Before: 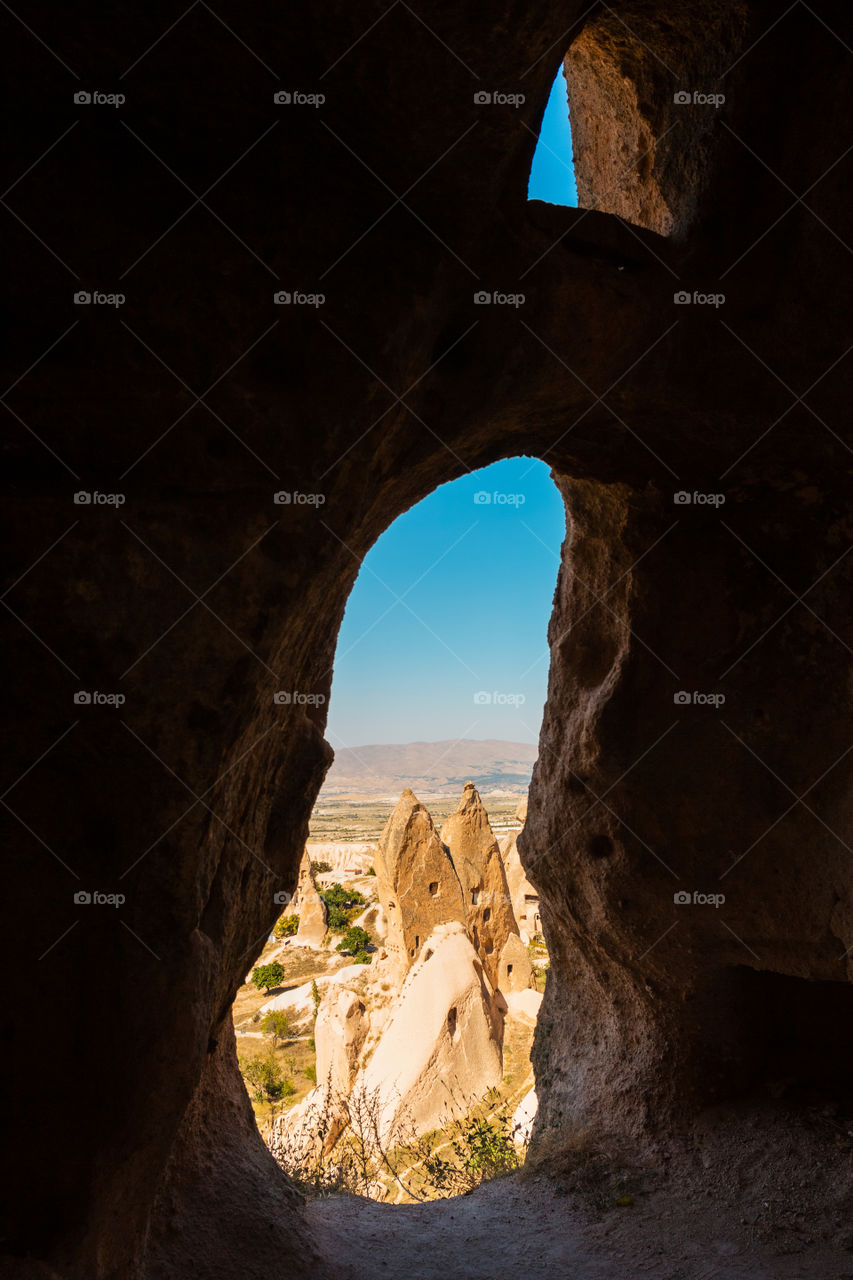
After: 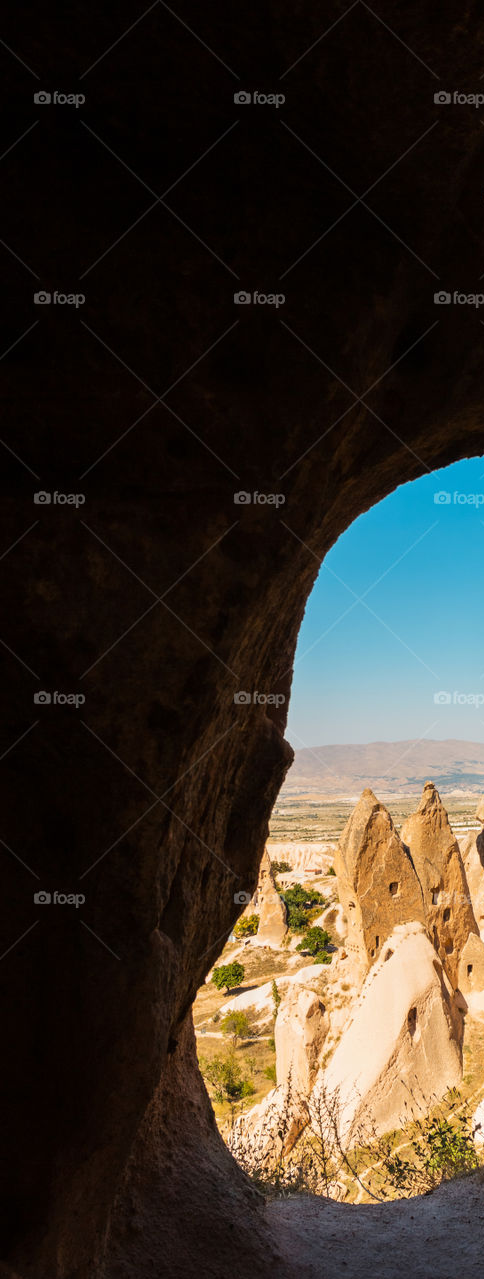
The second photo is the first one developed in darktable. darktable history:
crop: left 4.71%, right 38.517%
